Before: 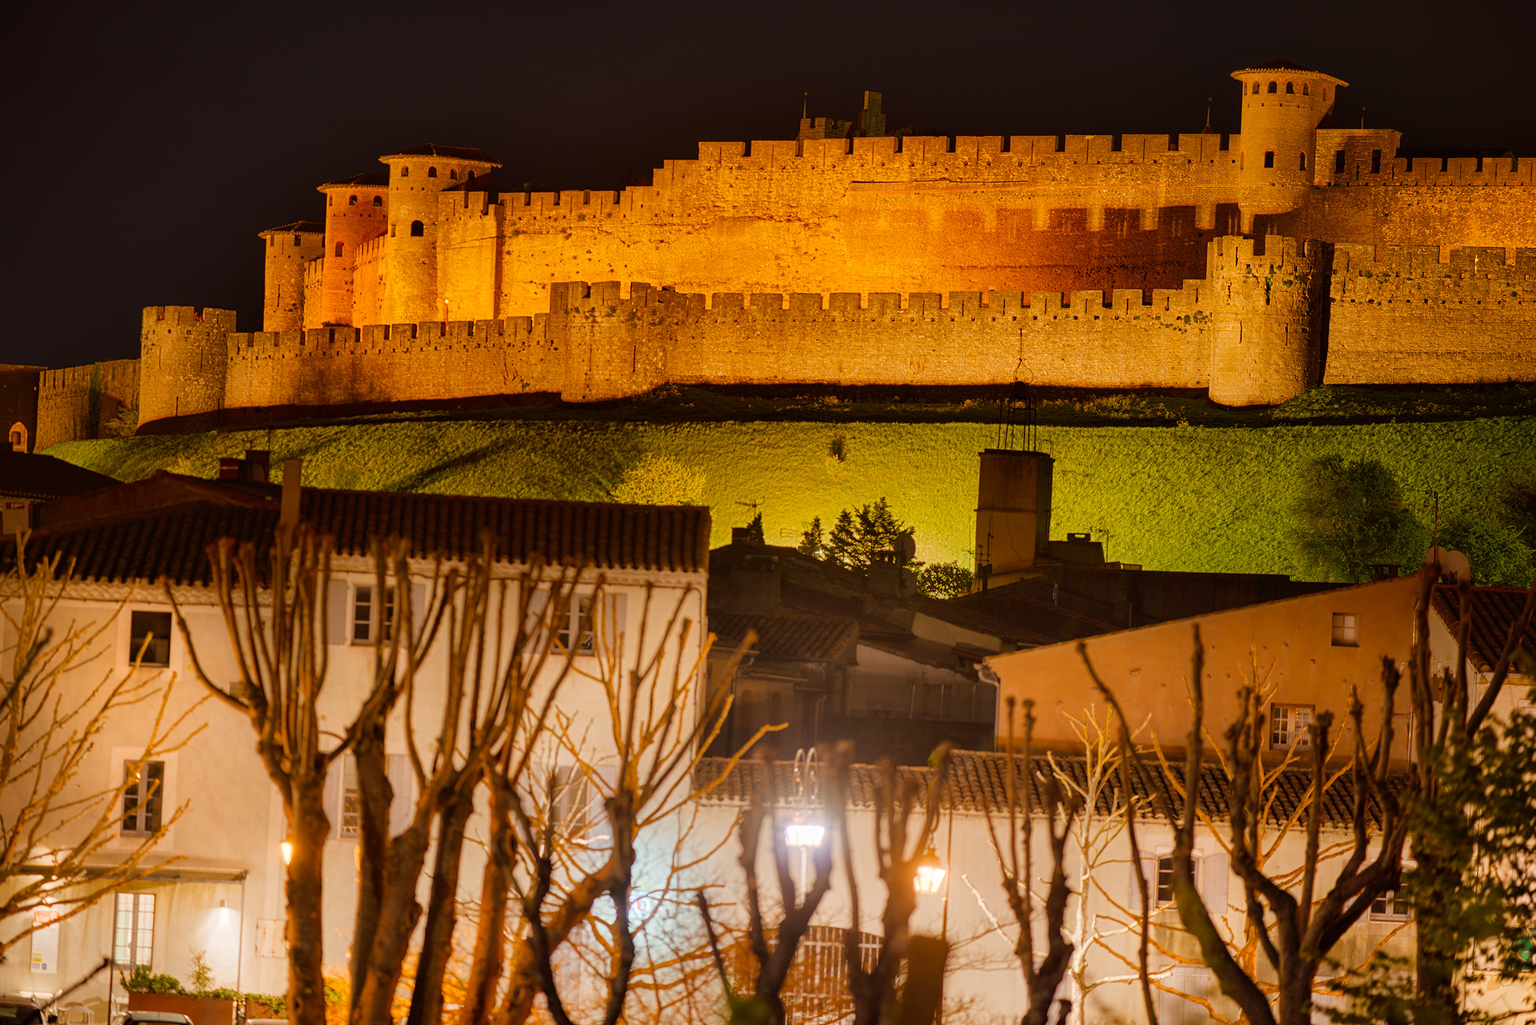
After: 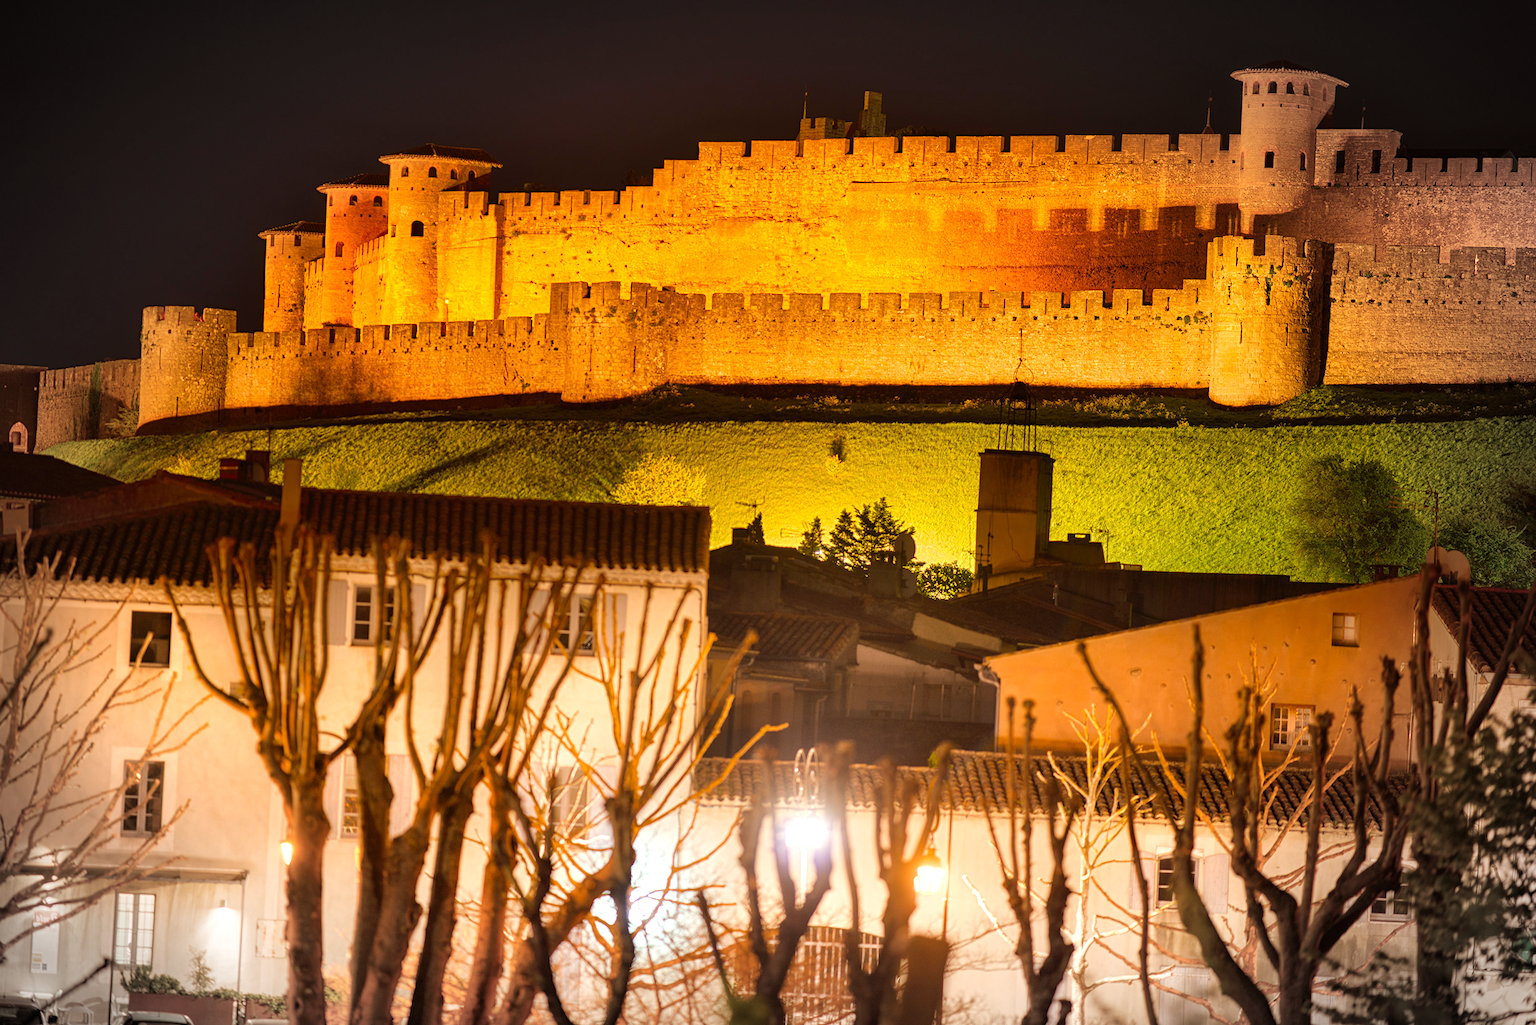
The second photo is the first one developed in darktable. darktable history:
vignetting: fall-off start 79.43%, saturation -0.649, width/height ratio 1.327, unbound false
exposure: exposure 0.74 EV, compensate highlight preservation false
